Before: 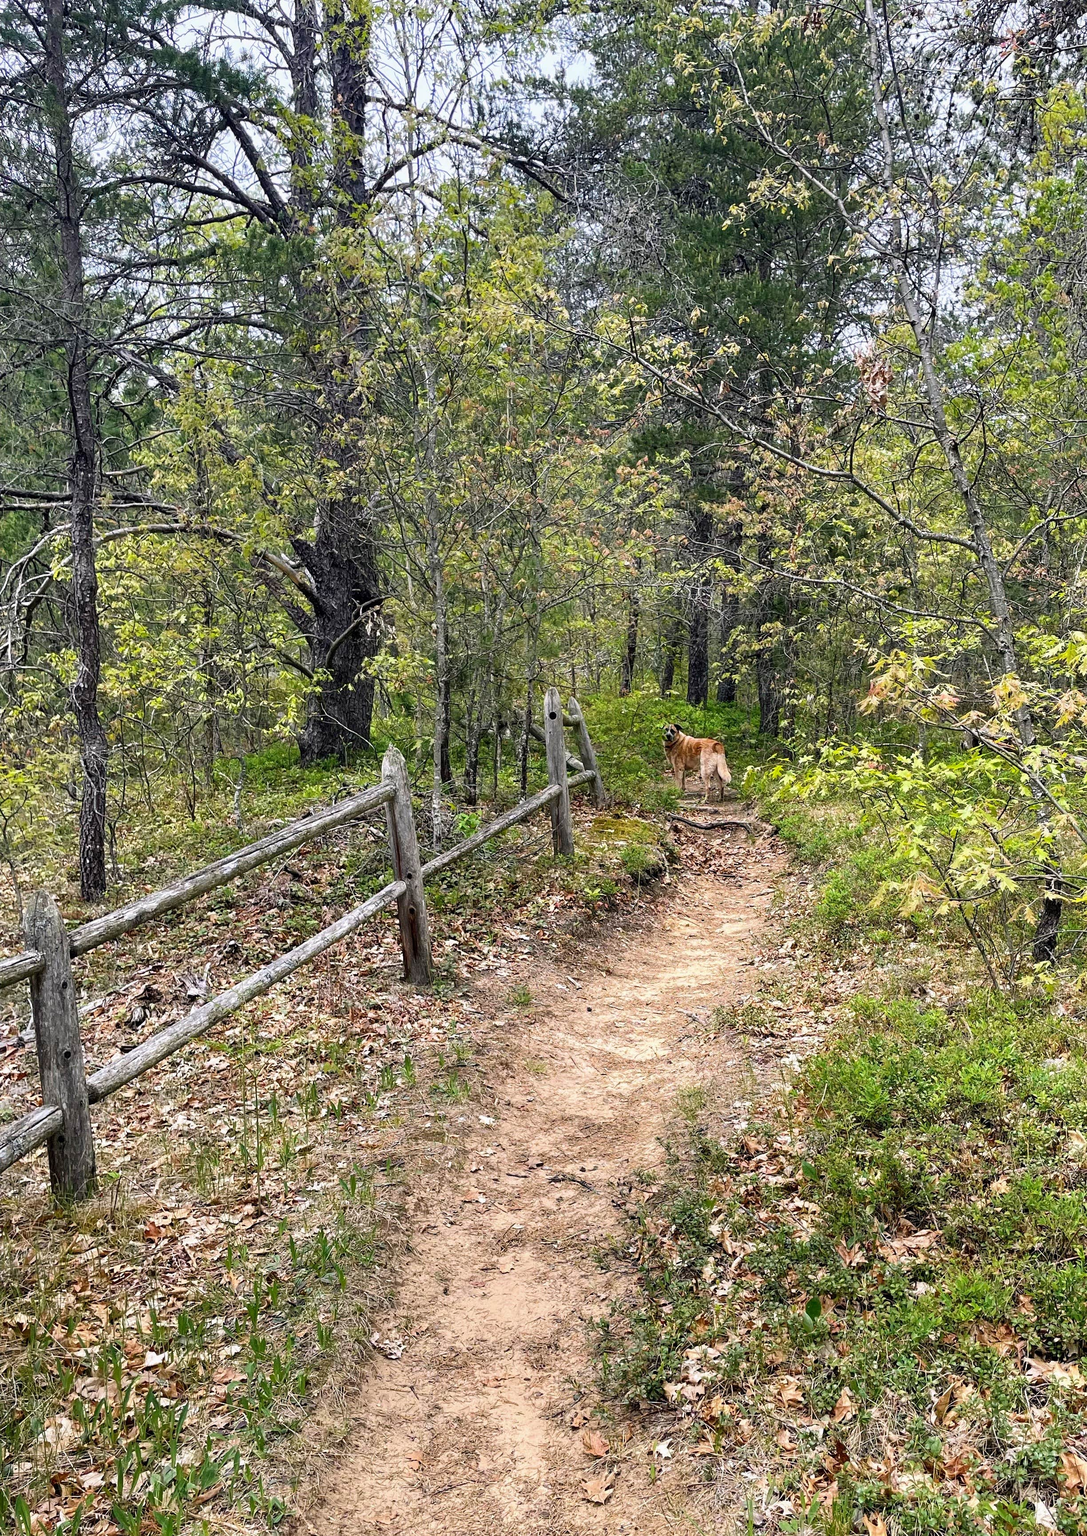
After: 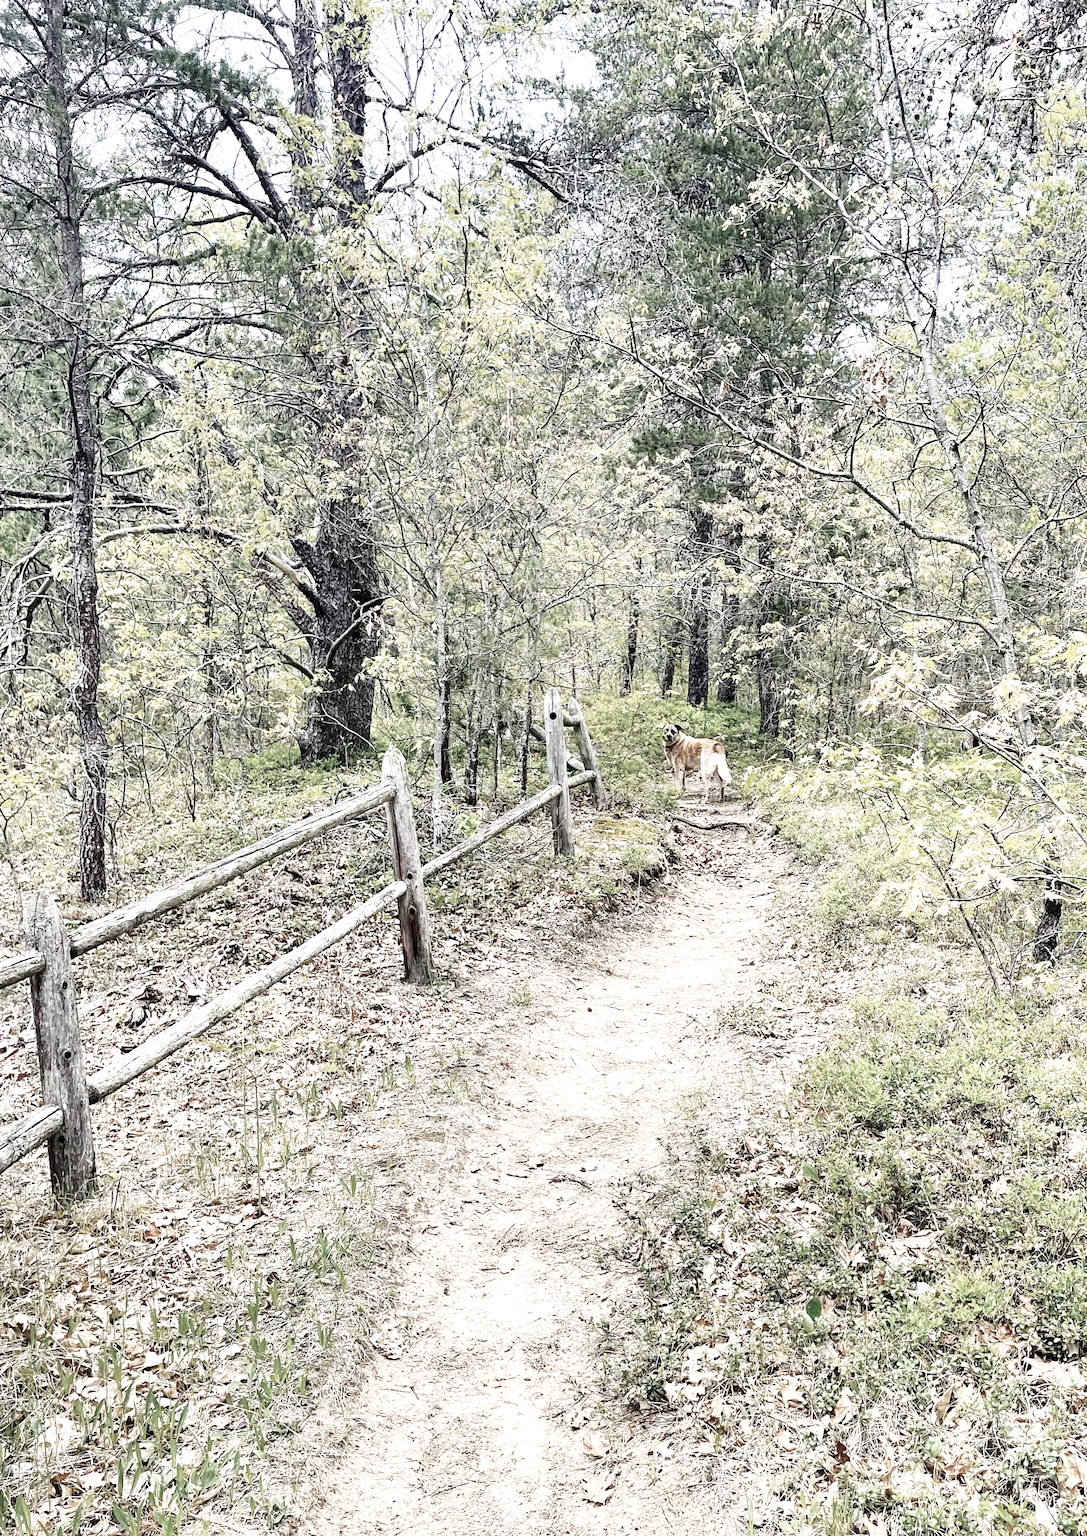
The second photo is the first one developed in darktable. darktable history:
base curve: curves: ch0 [(0, 0) (0.036, 0.037) (0.121, 0.228) (0.46, 0.76) (0.859, 0.983) (1, 1)], preserve colors none
exposure: black level correction 0, exposure 0.899 EV, compensate highlight preservation false
color zones: curves: ch0 [(0, 0.6) (0.129, 0.508) (0.193, 0.483) (0.429, 0.5) (0.571, 0.5) (0.714, 0.5) (0.857, 0.5) (1, 0.6)]; ch1 [(0, 0.481) (0.112, 0.245) (0.213, 0.223) (0.429, 0.233) (0.571, 0.231) (0.683, 0.242) (0.857, 0.296) (1, 0.481)], mix 20.68%
haze removal: compatibility mode true, adaptive false
